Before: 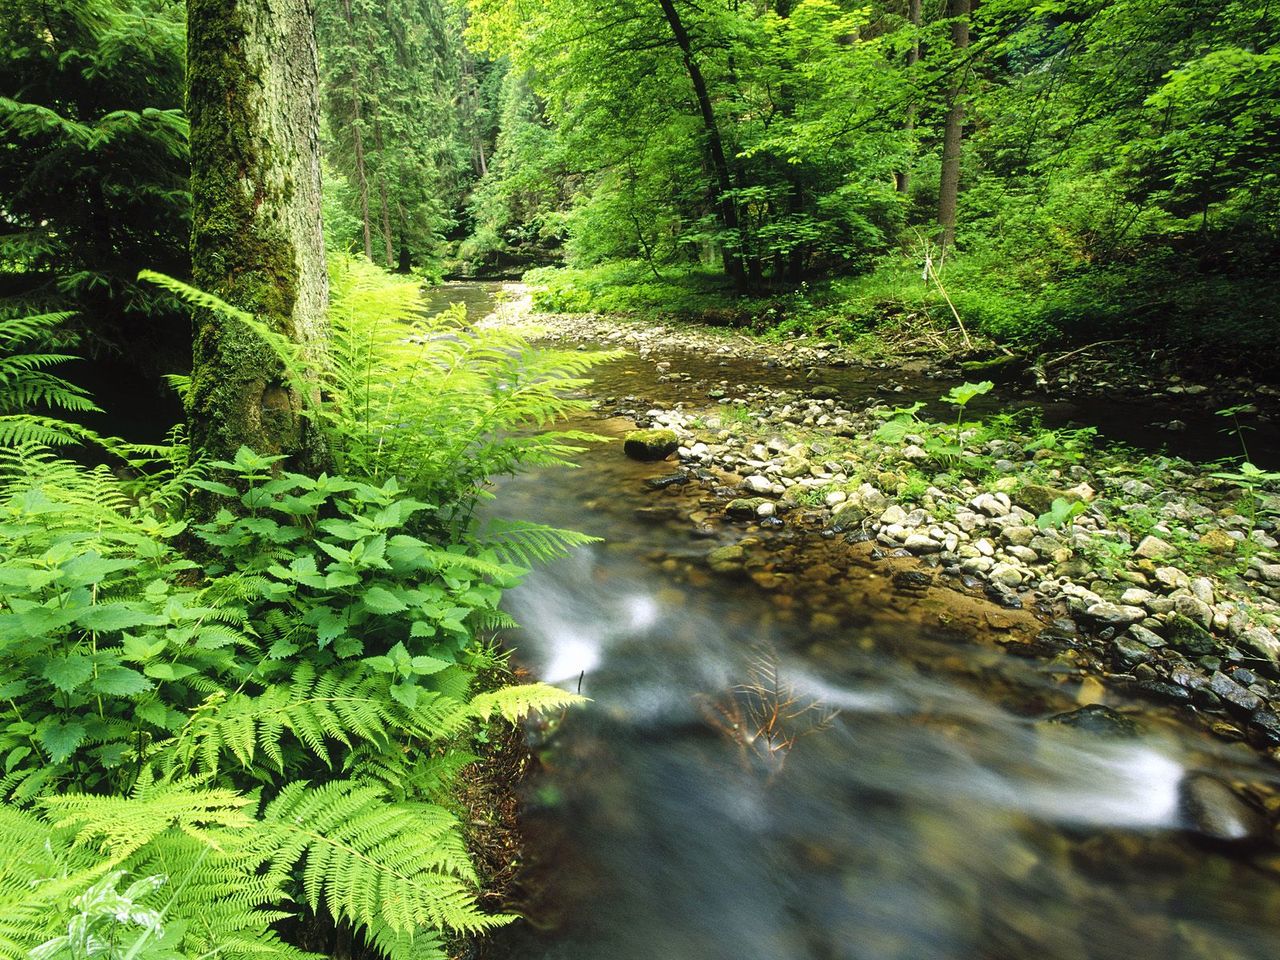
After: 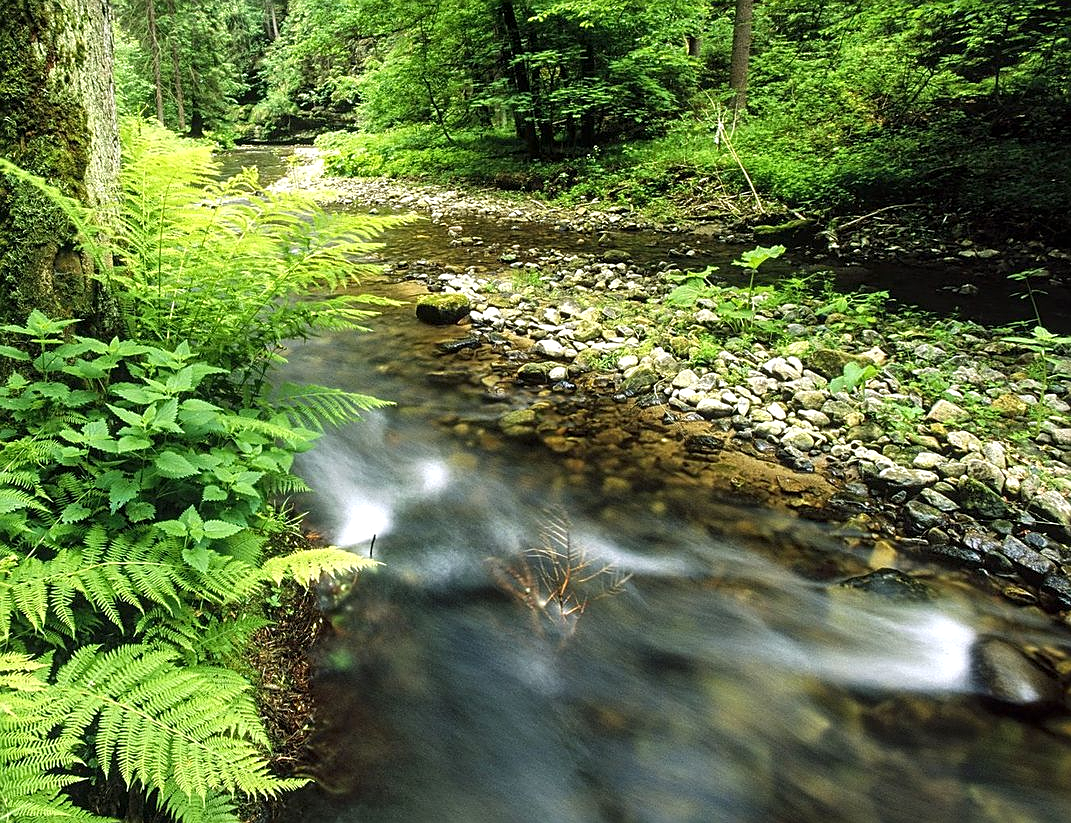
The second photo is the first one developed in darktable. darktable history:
crop: left 16.315%, top 14.246%
local contrast: highlights 83%, shadows 81%
sharpen: on, module defaults
